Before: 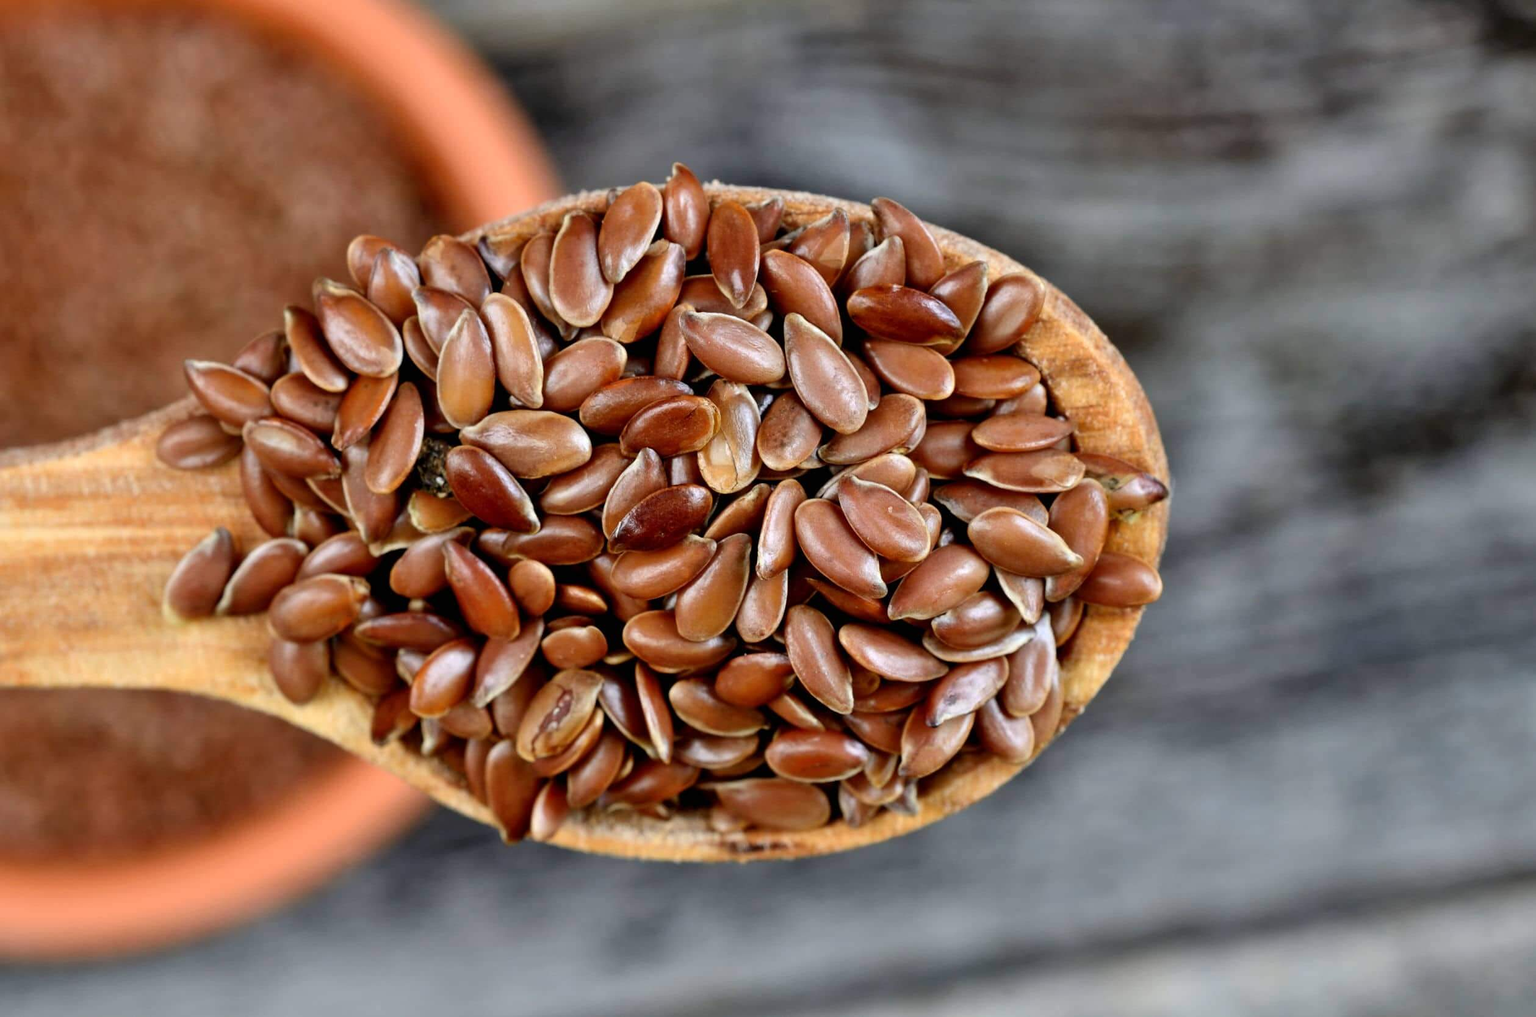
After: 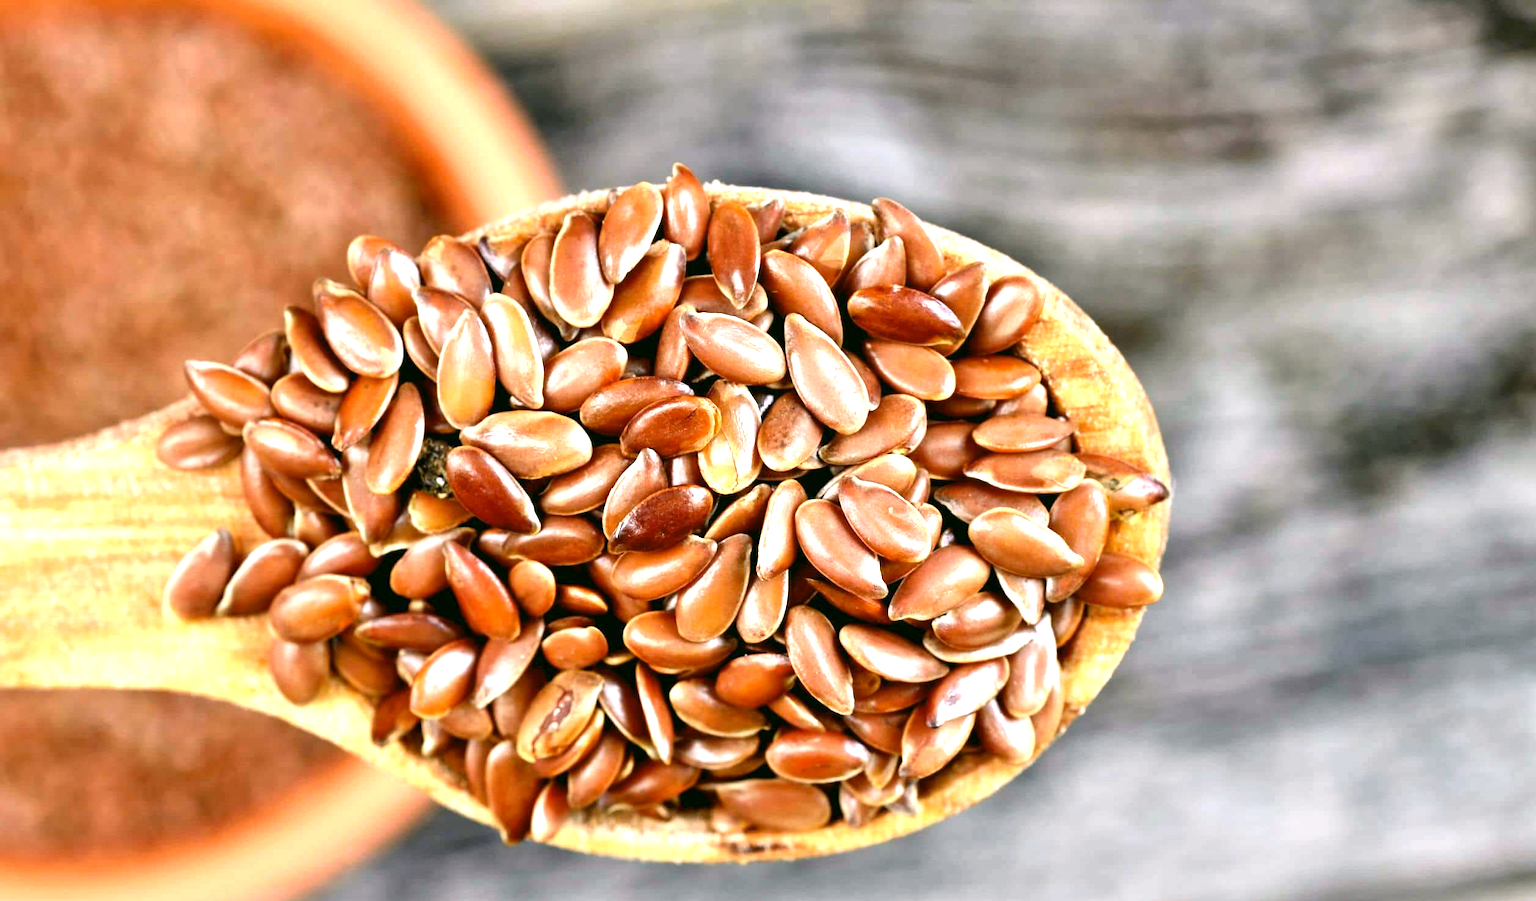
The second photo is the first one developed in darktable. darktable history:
crop and rotate: top 0%, bottom 11.438%
color correction: highlights a* 4.5, highlights b* 4.95, shadows a* -7.01, shadows b* 4.84
exposure: black level correction 0, exposure 1.404 EV, compensate highlight preservation false
